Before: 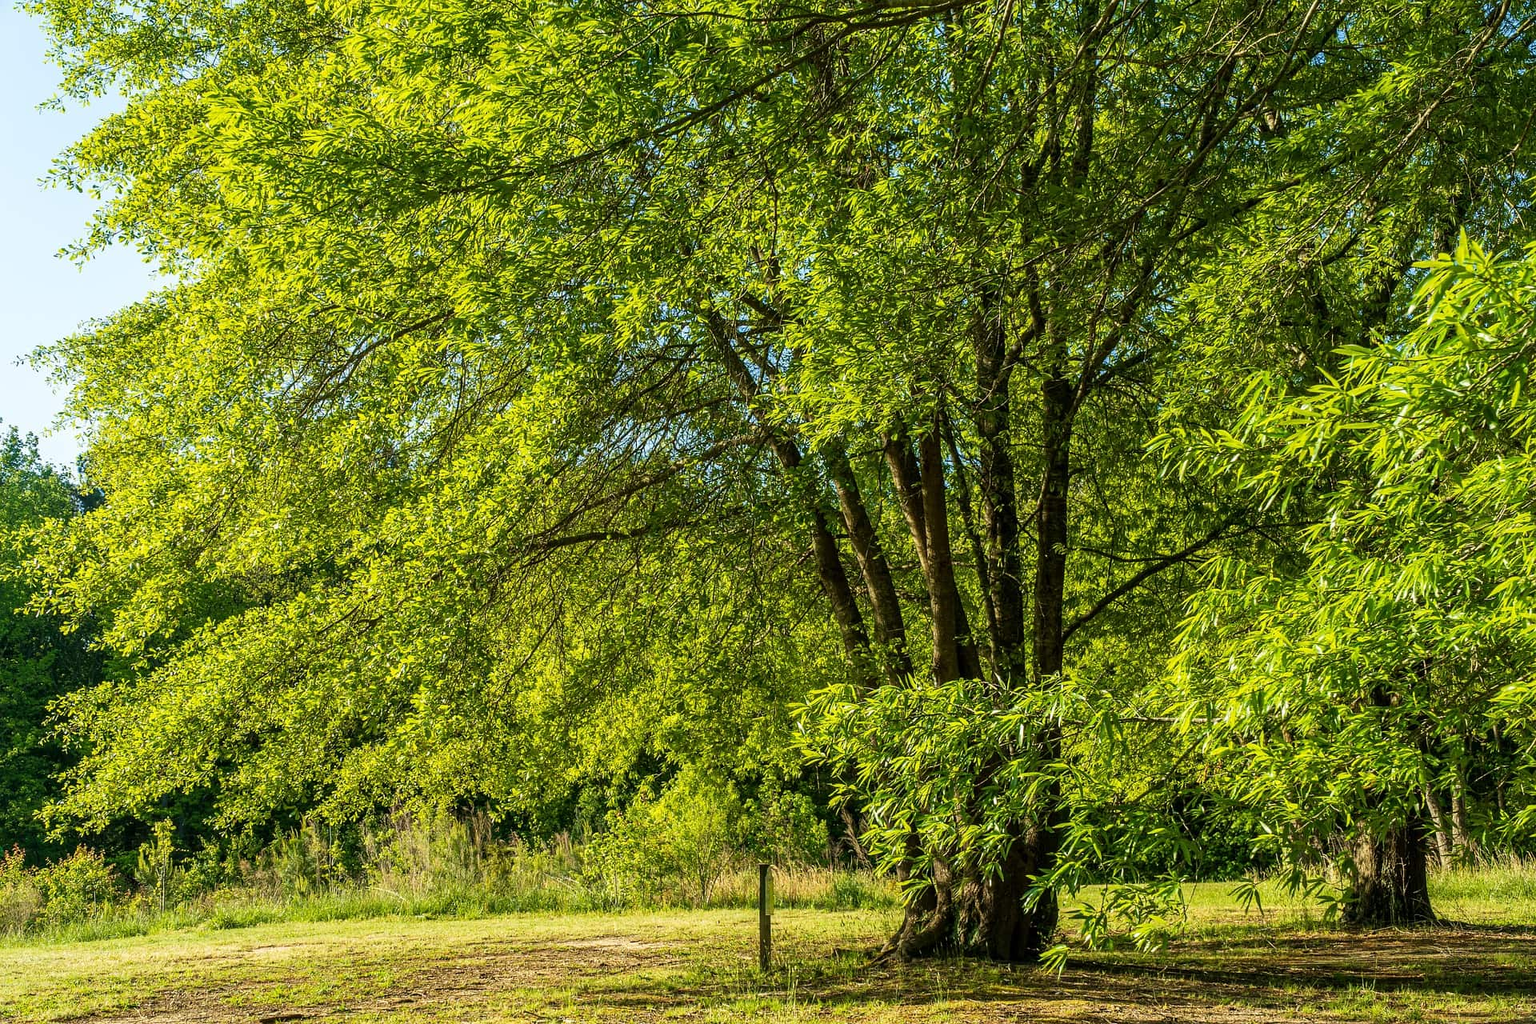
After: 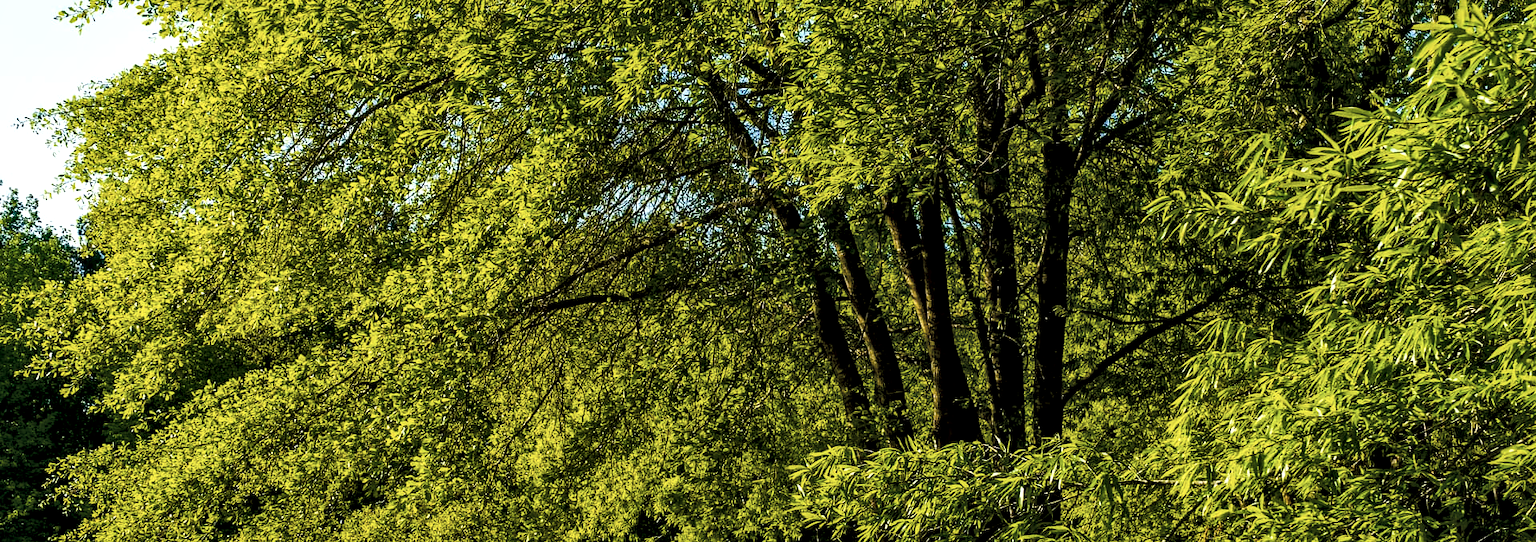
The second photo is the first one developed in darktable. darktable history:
contrast brightness saturation: contrast 0.097, saturation -0.371
crop and rotate: top 23.217%, bottom 23.814%
local contrast: mode bilateral grid, contrast 20, coarseness 50, detail 149%, midtone range 0.2
color balance rgb: shadows lift › chroma 1.029%, shadows lift › hue 215.82°, global offset › luminance -1.006%, linear chroma grading › global chroma 15.496%, perceptual saturation grading › global saturation 31.294%, perceptual brilliance grading › global brilliance 14.909%, perceptual brilliance grading › shadows -34.402%, global vibrance -1.128%, saturation formula JzAzBz (2021)
exposure: black level correction 0.009, compensate highlight preservation false
